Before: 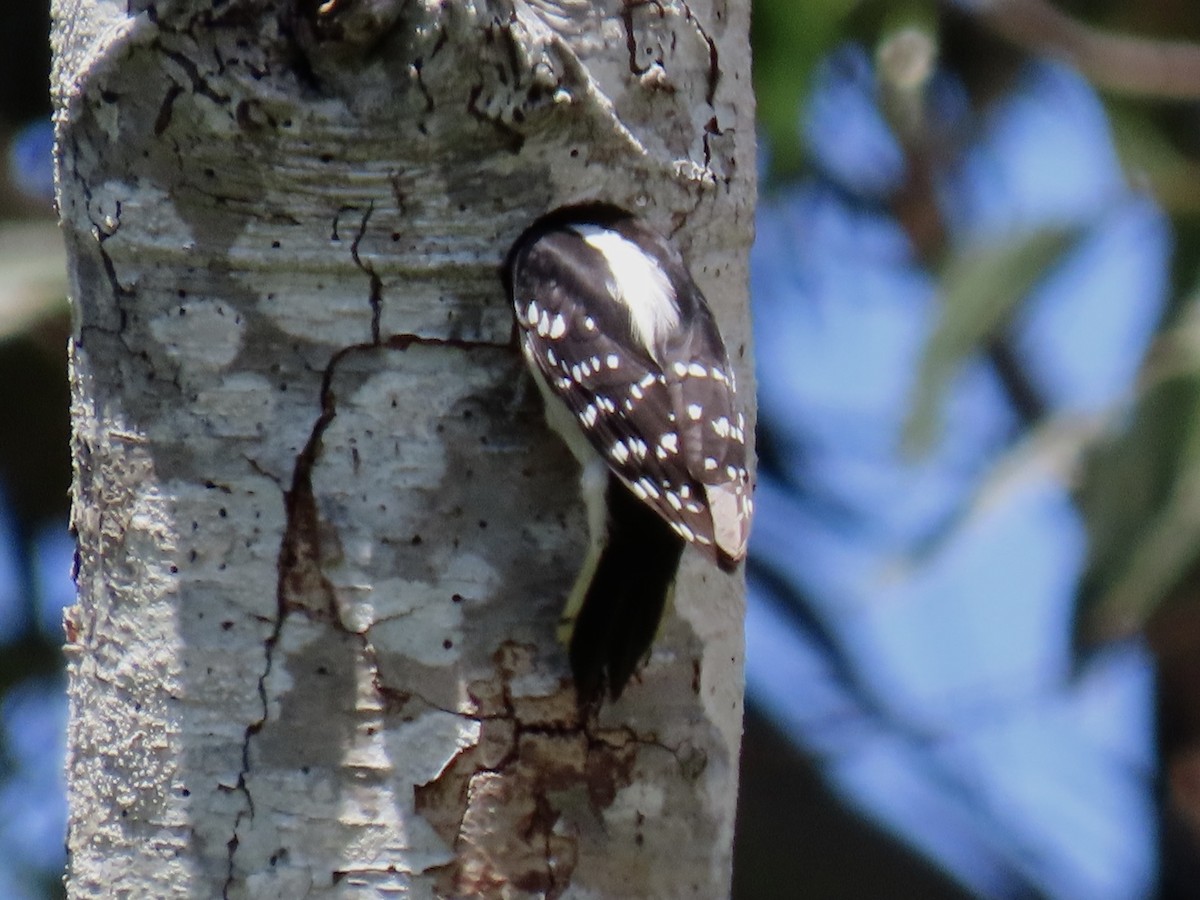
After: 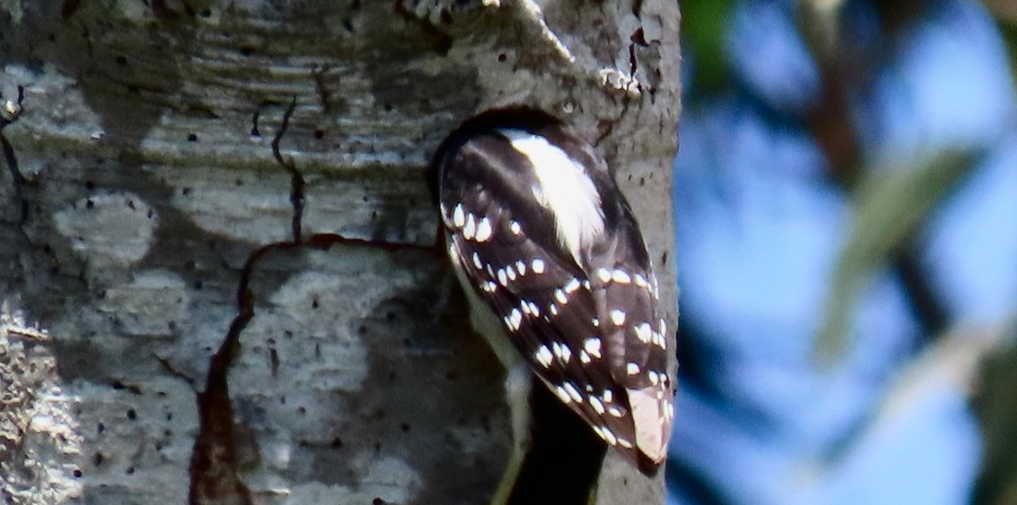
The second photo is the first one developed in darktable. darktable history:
crop and rotate: left 9.345%, top 7.22%, right 4.982%, bottom 32.331%
contrast brightness saturation: contrast 0.28
rotate and perspective: rotation 0.679°, lens shift (horizontal) 0.136, crop left 0.009, crop right 0.991, crop top 0.078, crop bottom 0.95
